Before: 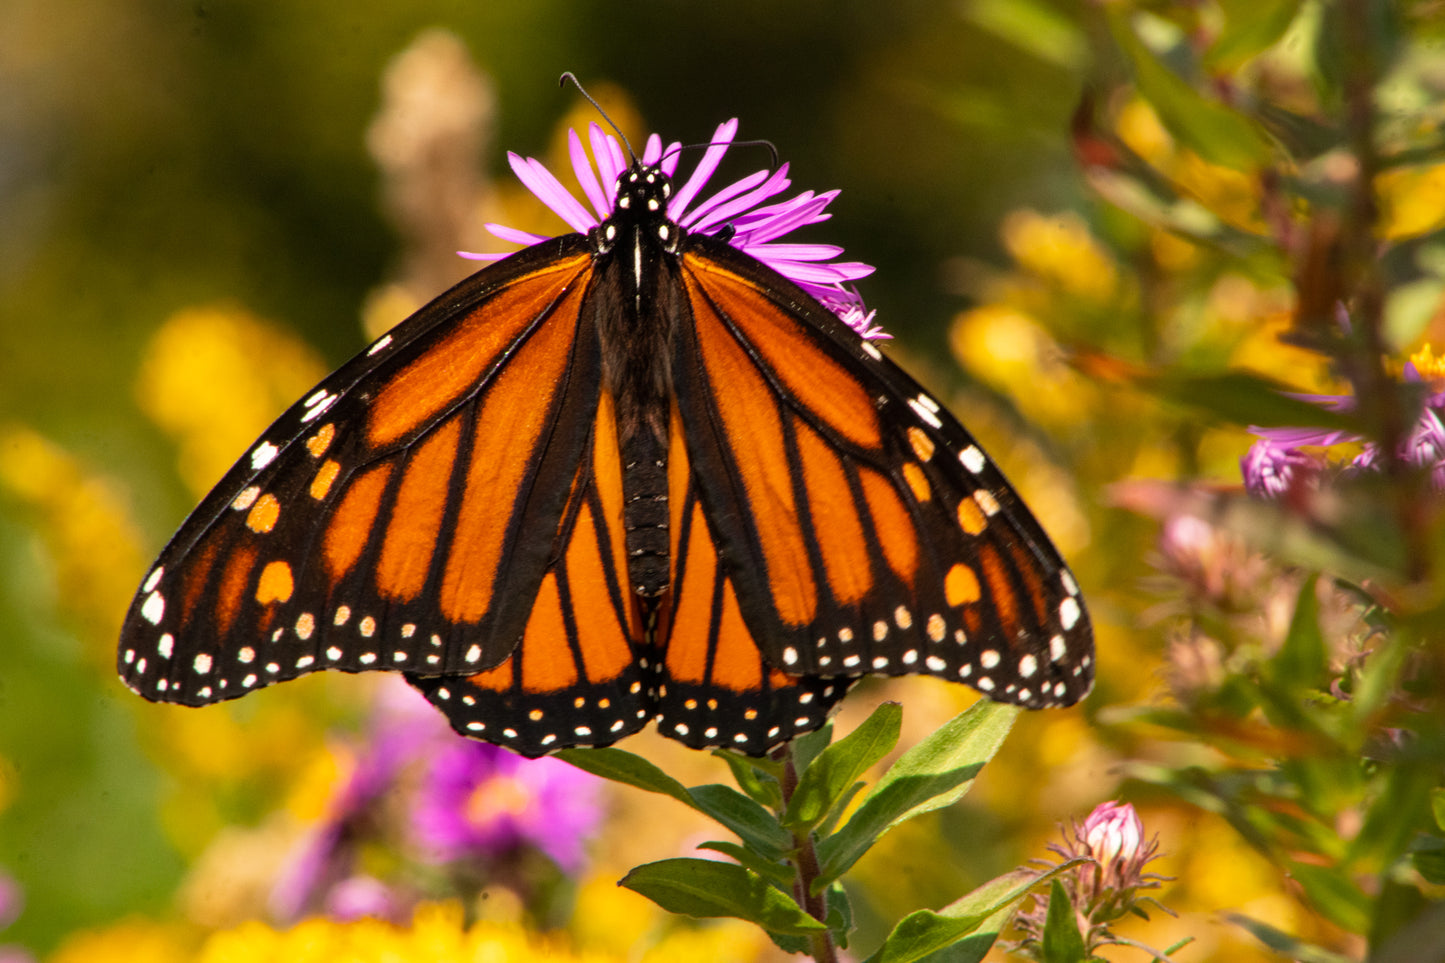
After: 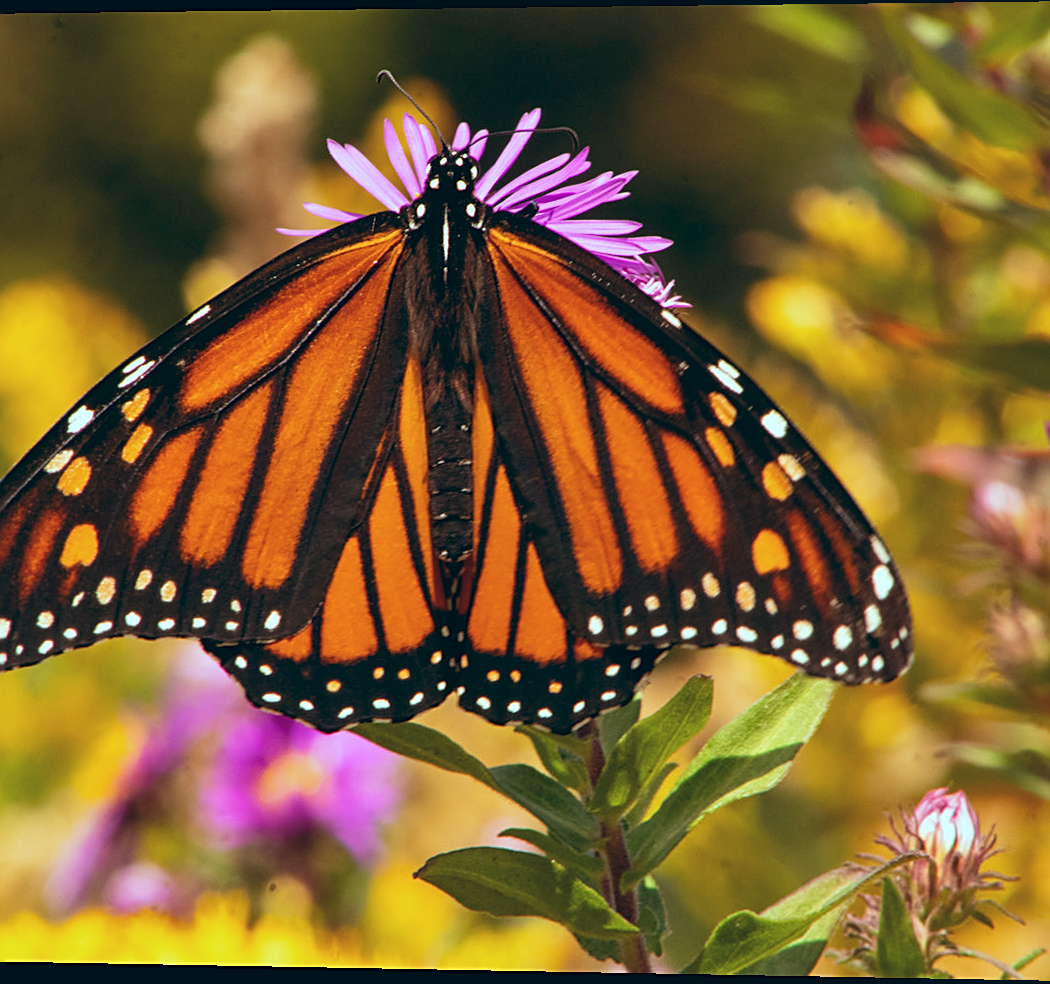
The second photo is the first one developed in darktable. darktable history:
sharpen: on, module defaults
rotate and perspective: rotation 0.128°, lens shift (vertical) -0.181, lens shift (horizontal) -0.044, shear 0.001, automatic cropping off
crop and rotate: left 15.446%, right 17.836%
color balance: lift [1.003, 0.993, 1.001, 1.007], gamma [1.018, 1.072, 0.959, 0.928], gain [0.974, 0.873, 1.031, 1.127]
